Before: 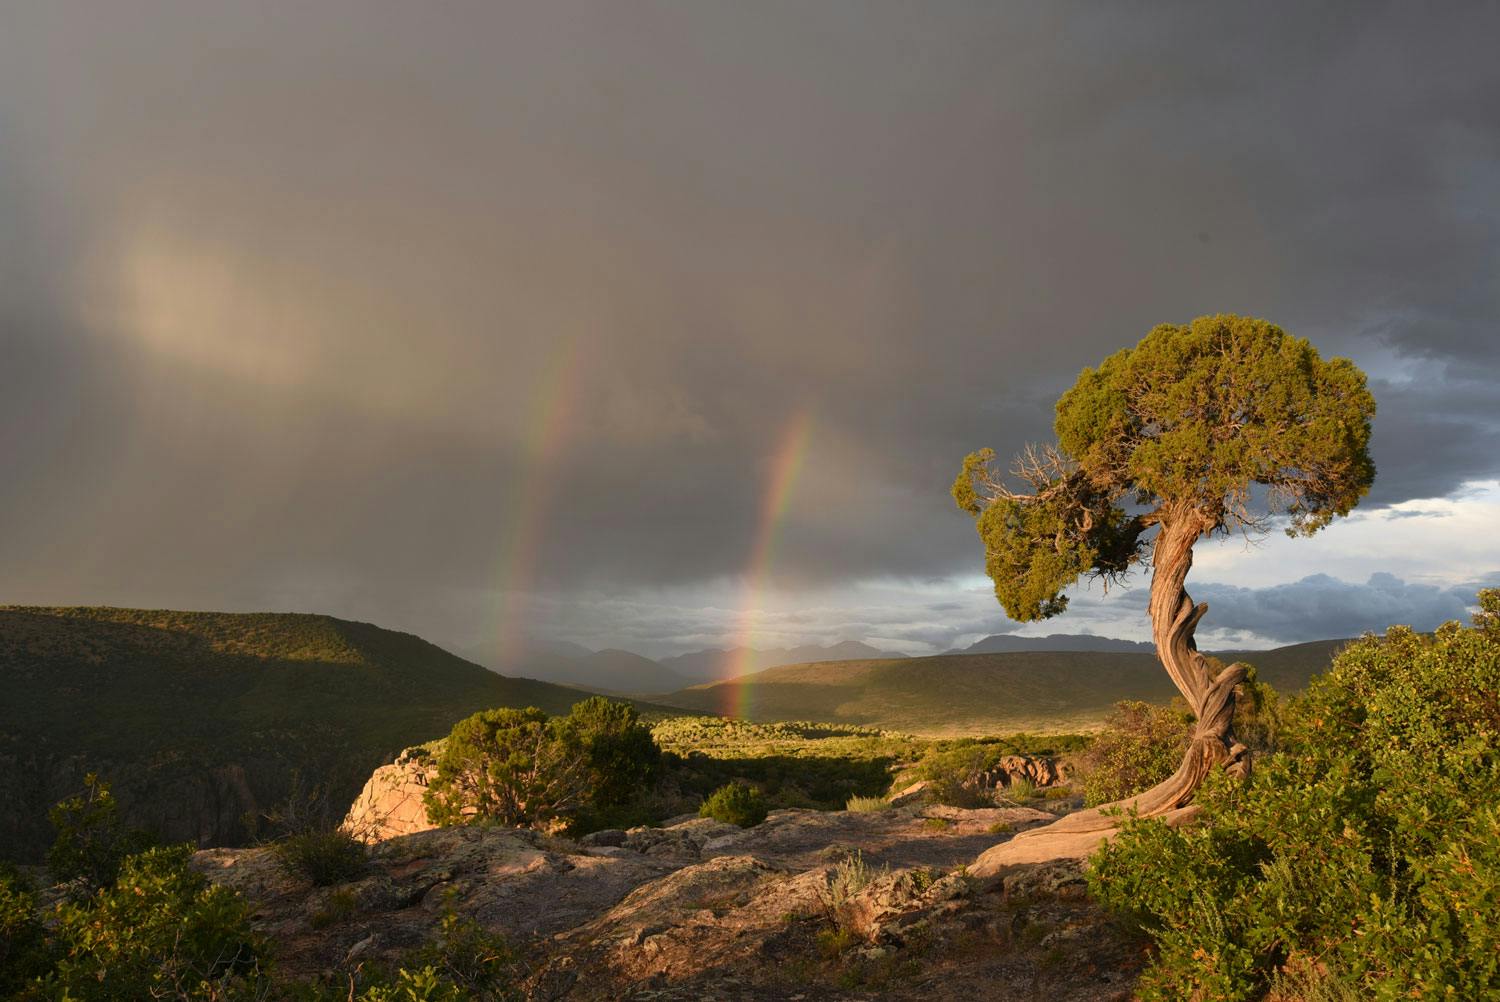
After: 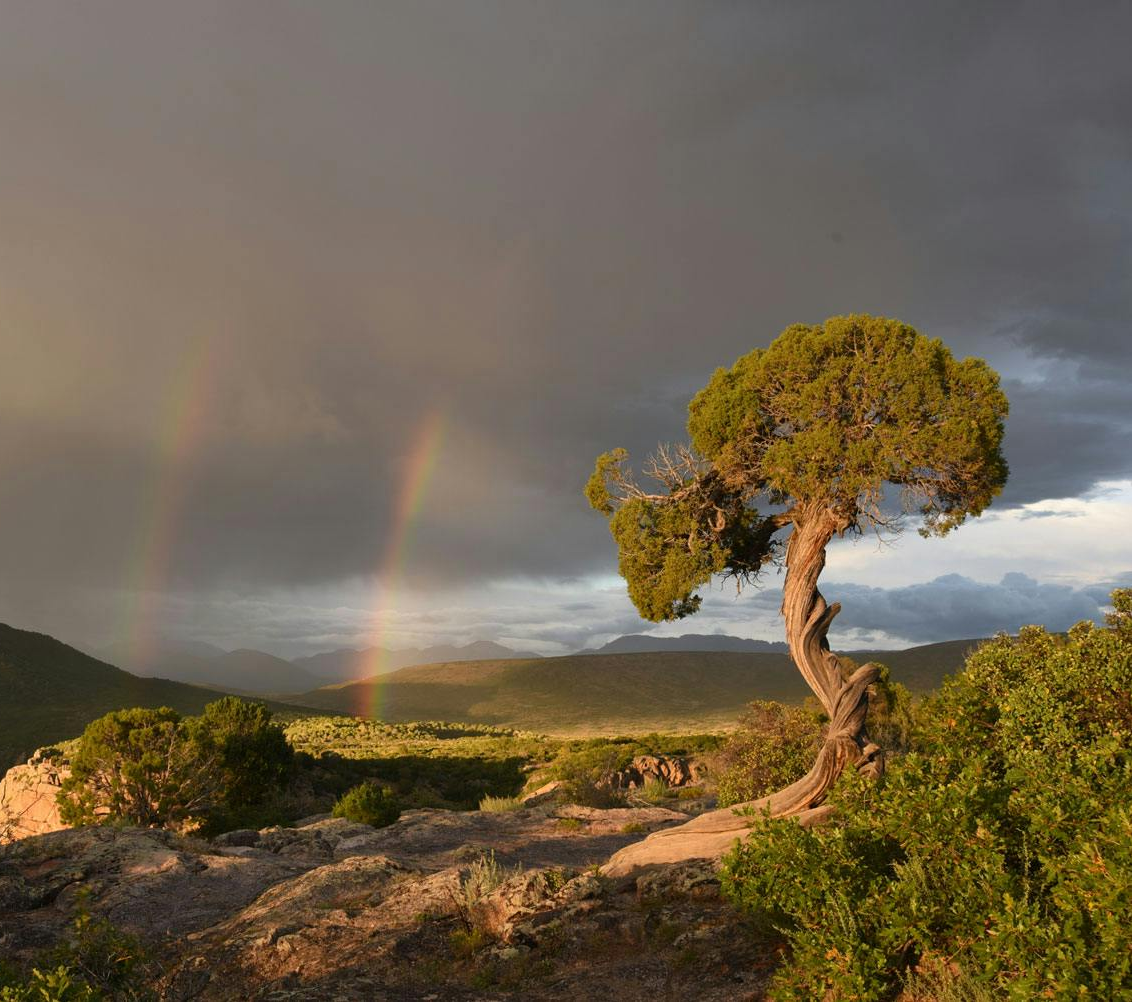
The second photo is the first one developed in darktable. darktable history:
crop and rotate: left 24.53%
